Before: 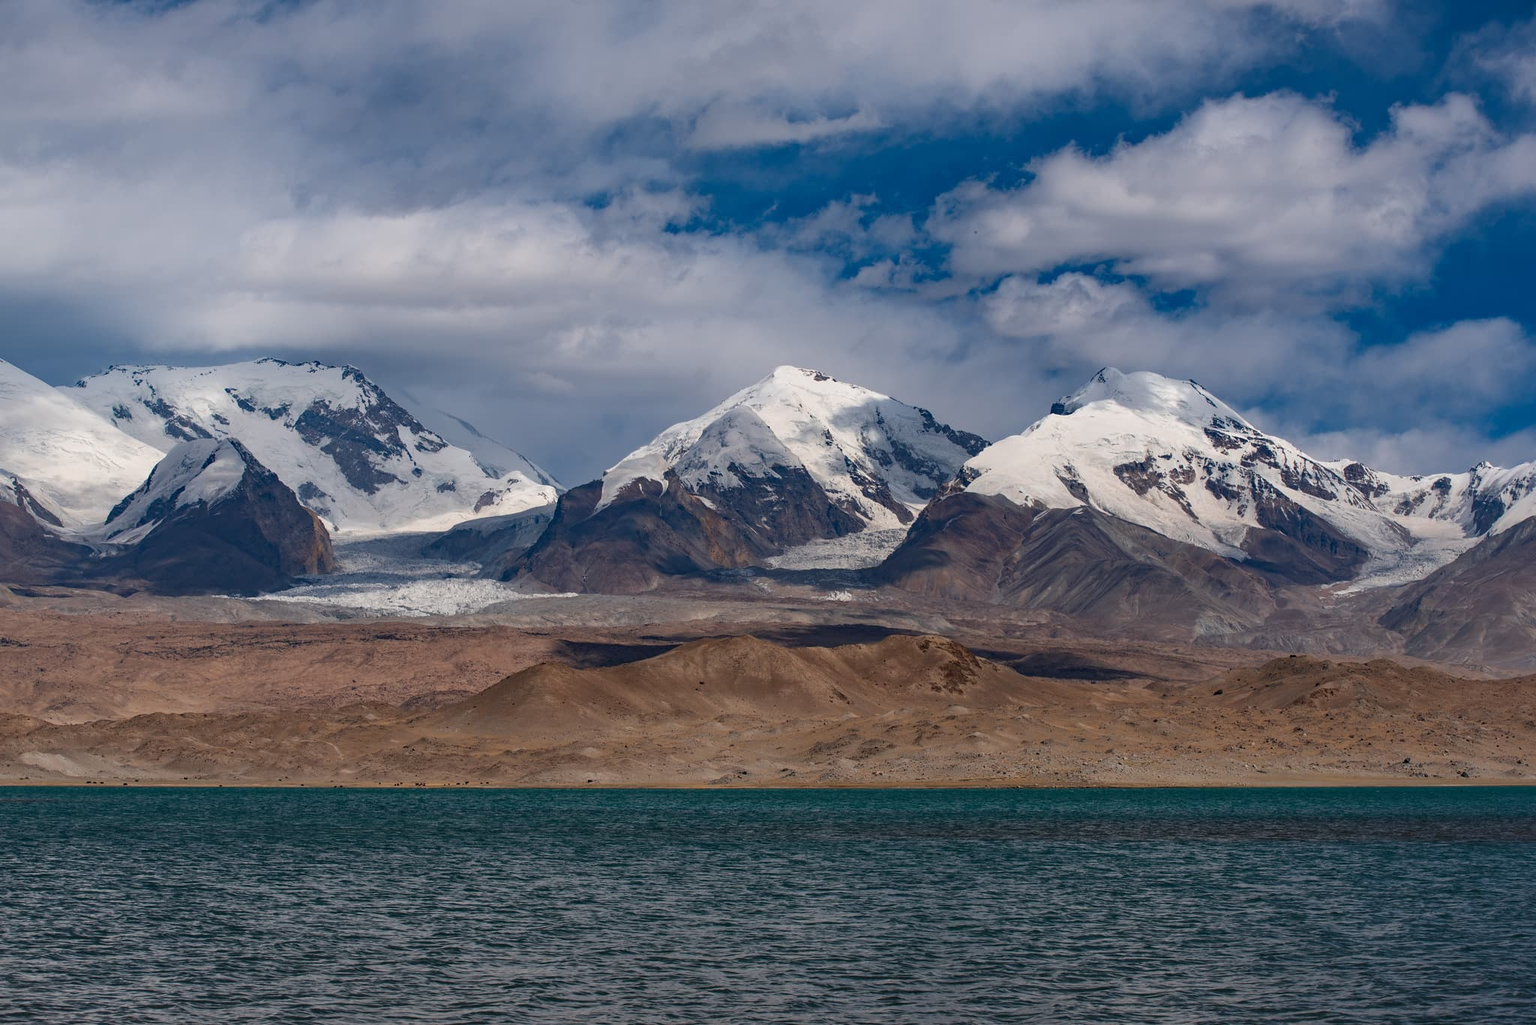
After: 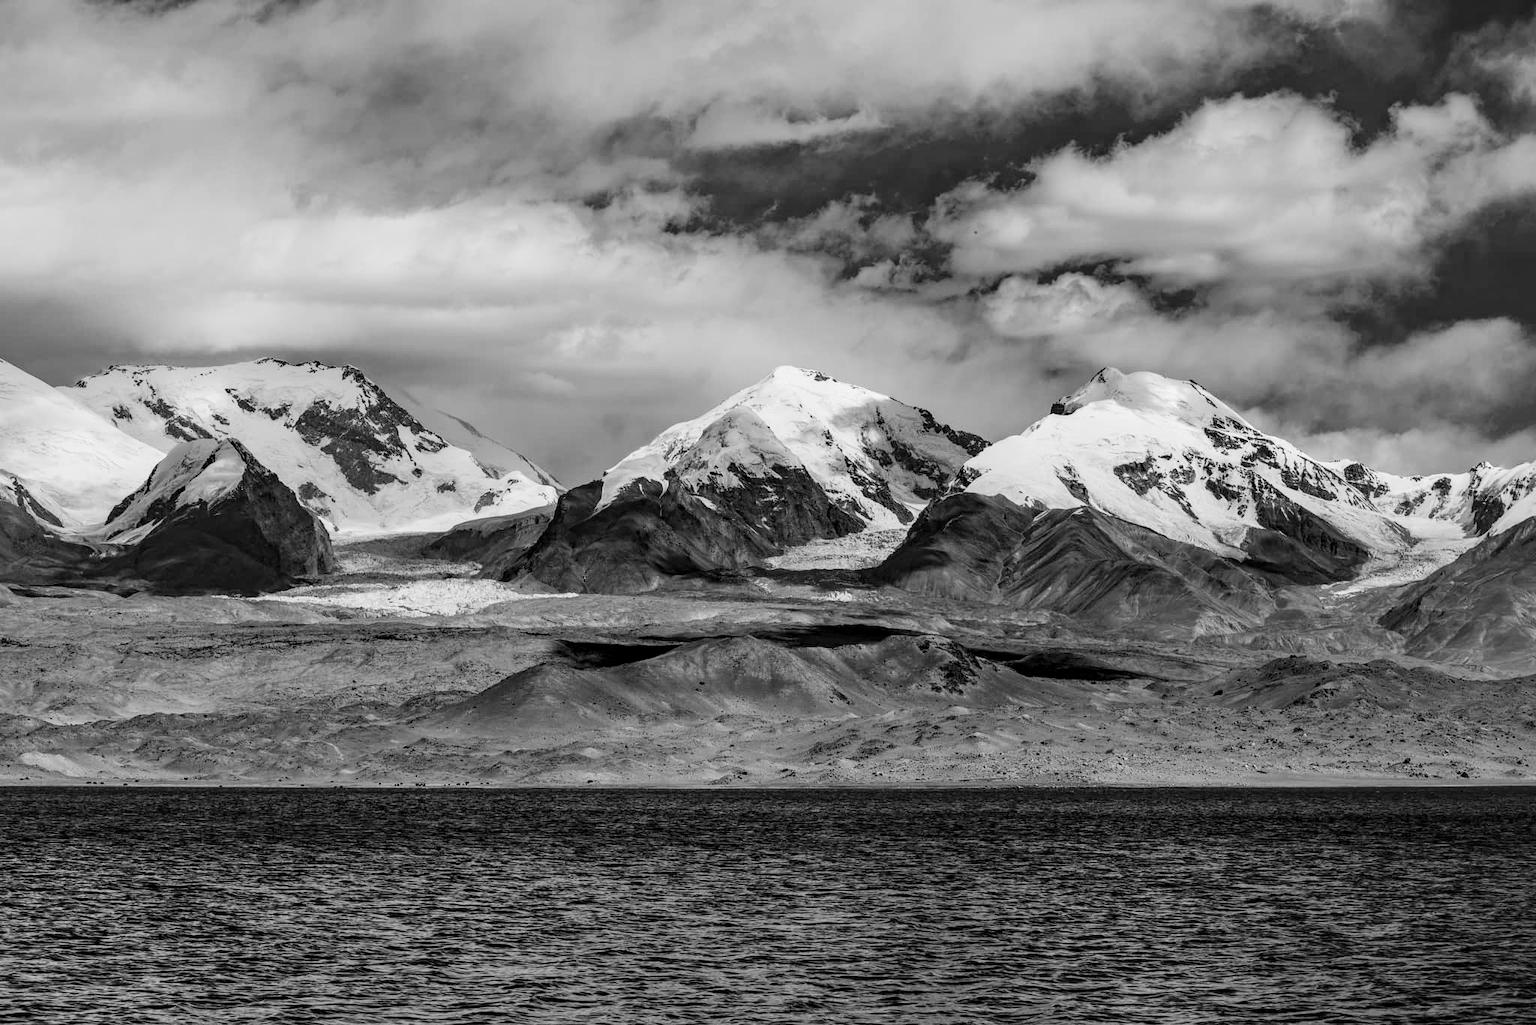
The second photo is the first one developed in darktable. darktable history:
local contrast: on, module defaults
tone equalizer: luminance estimator HSV value / RGB max
velvia: strength 30.34%
shadows and highlights: shadows 4.18, highlights -16.08, soften with gaussian
color balance rgb: perceptual saturation grading › global saturation 2.769%
filmic rgb: black relative exposure -5.09 EV, white relative exposure 3.2 EV, hardness 3.47, contrast 1.197, highlights saturation mix -49.54%, add noise in highlights 0.002, preserve chrominance no, color science v3 (2019), use custom middle-gray values true, iterations of high-quality reconstruction 0, contrast in highlights soft
contrast brightness saturation: contrast 0.2, brightness 0.19, saturation 0.786
